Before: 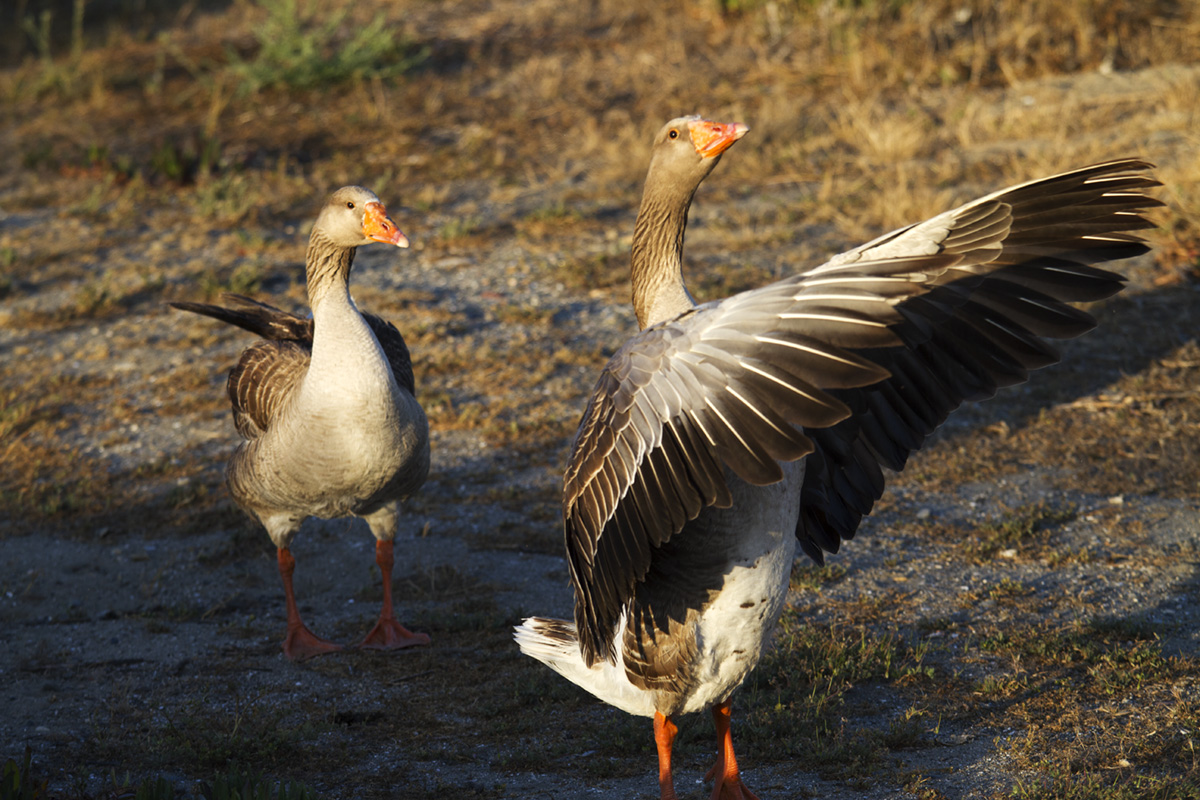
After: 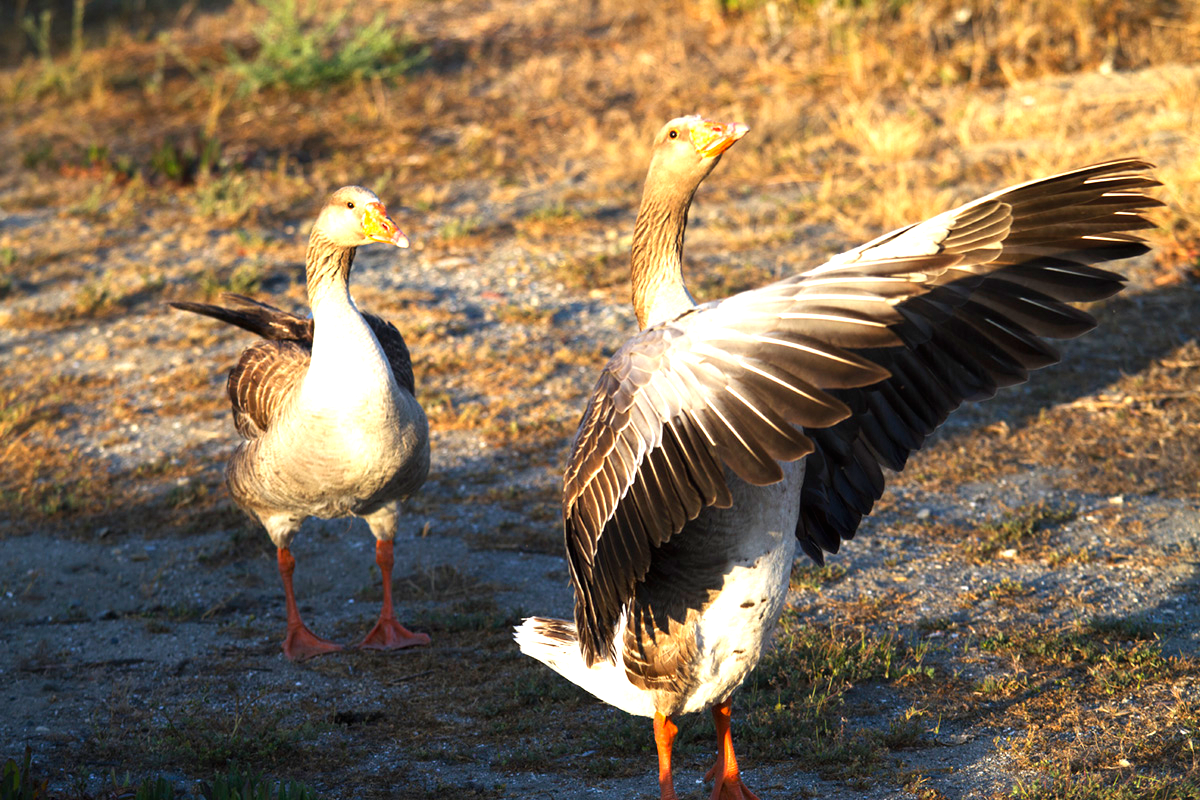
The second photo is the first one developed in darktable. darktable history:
exposure: black level correction 0, exposure 1.104 EV, compensate exposure bias true, compensate highlight preservation false
tone curve: curves: ch0 [(0, 0) (0.003, 0.003) (0.011, 0.011) (0.025, 0.025) (0.044, 0.044) (0.069, 0.069) (0.1, 0.099) (0.136, 0.135) (0.177, 0.176) (0.224, 0.223) (0.277, 0.275) (0.335, 0.333) (0.399, 0.396) (0.468, 0.465) (0.543, 0.546) (0.623, 0.625) (0.709, 0.711) (0.801, 0.802) (0.898, 0.898) (1, 1)], color space Lab, independent channels, preserve colors none
